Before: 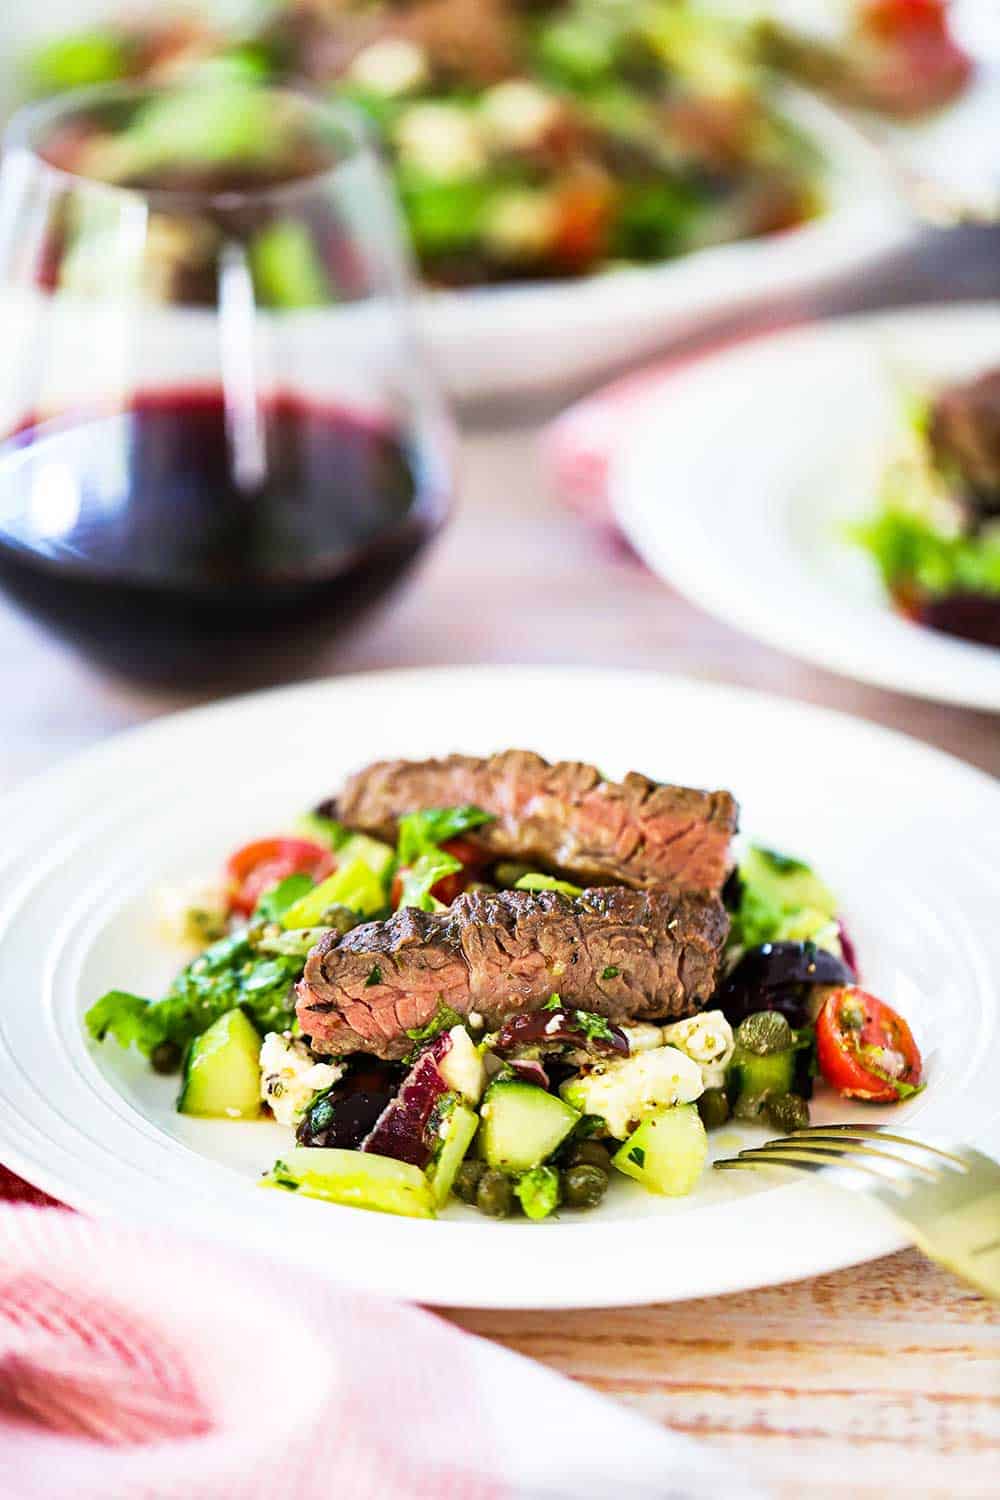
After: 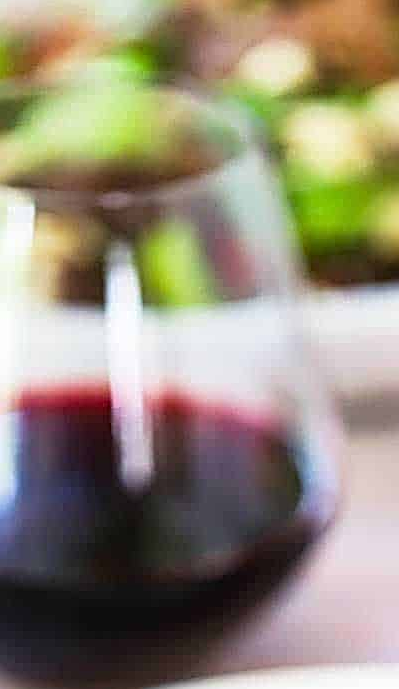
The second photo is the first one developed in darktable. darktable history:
crop and rotate: left 11.306%, top 0.079%, right 48.748%, bottom 53.977%
sharpen: radius 3.018, amount 0.763
